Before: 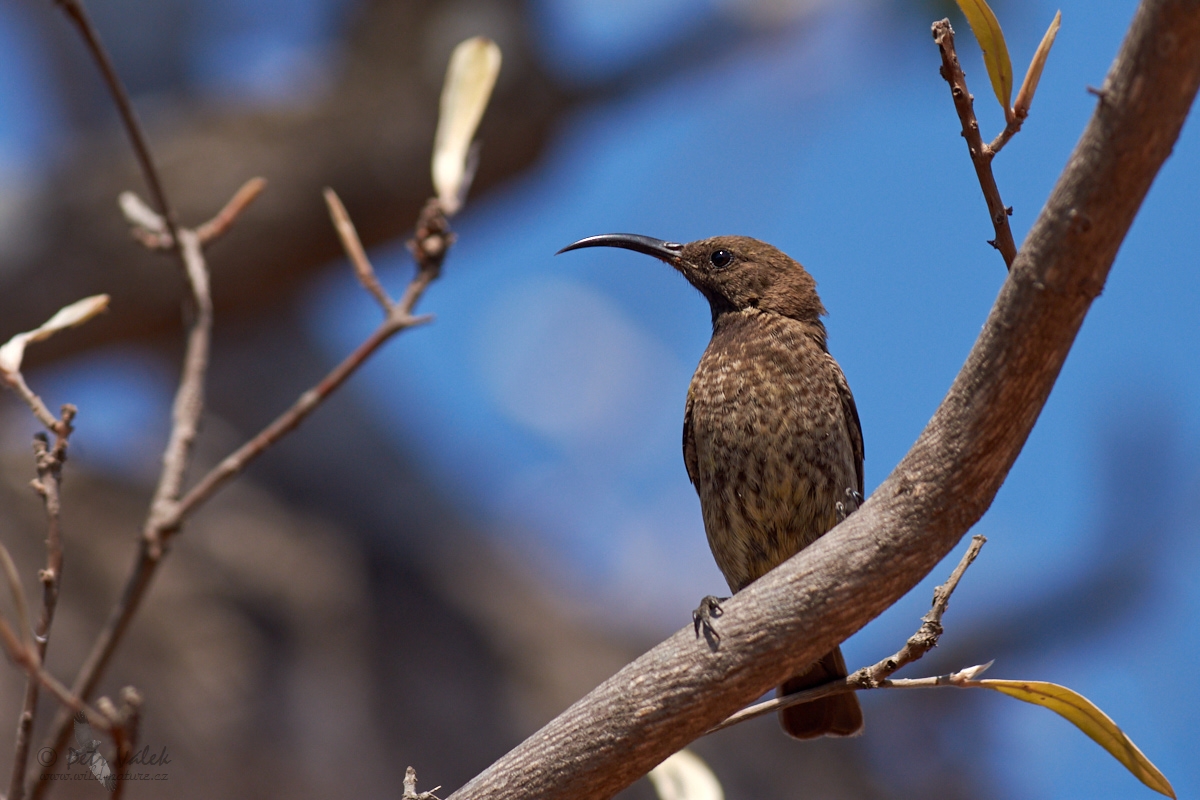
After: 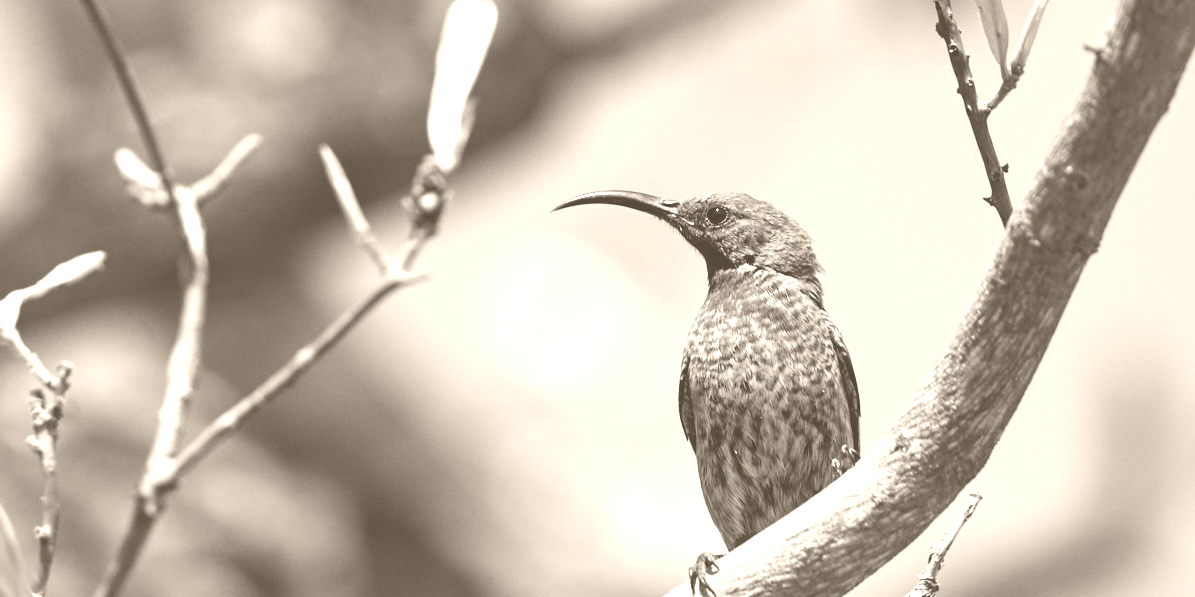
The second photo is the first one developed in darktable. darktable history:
crop: left 0.387%, top 5.469%, bottom 19.809%
colorize: hue 34.49°, saturation 35.33%, source mix 100%, version 1
tone curve: curves: ch0 [(0, 0.014) (0.12, 0.096) (0.386, 0.49) (0.54, 0.684) (0.751, 0.855) (0.89, 0.943) (0.998, 0.989)]; ch1 [(0, 0) (0.133, 0.099) (0.437, 0.41) (0.5, 0.5) (0.517, 0.536) (0.548, 0.575) (0.582, 0.639) (0.627, 0.692) (0.836, 0.868) (1, 1)]; ch2 [(0, 0) (0.374, 0.341) (0.456, 0.443) (0.478, 0.49) (0.501, 0.5) (0.528, 0.538) (0.55, 0.6) (0.572, 0.633) (0.702, 0.775) (1, 1)], color space Lab, independent channels, preserve colors none
color correction: highlights a* 4.02, highlights b* 4.98, shadows a* -7.55, shadows b* 4.98
